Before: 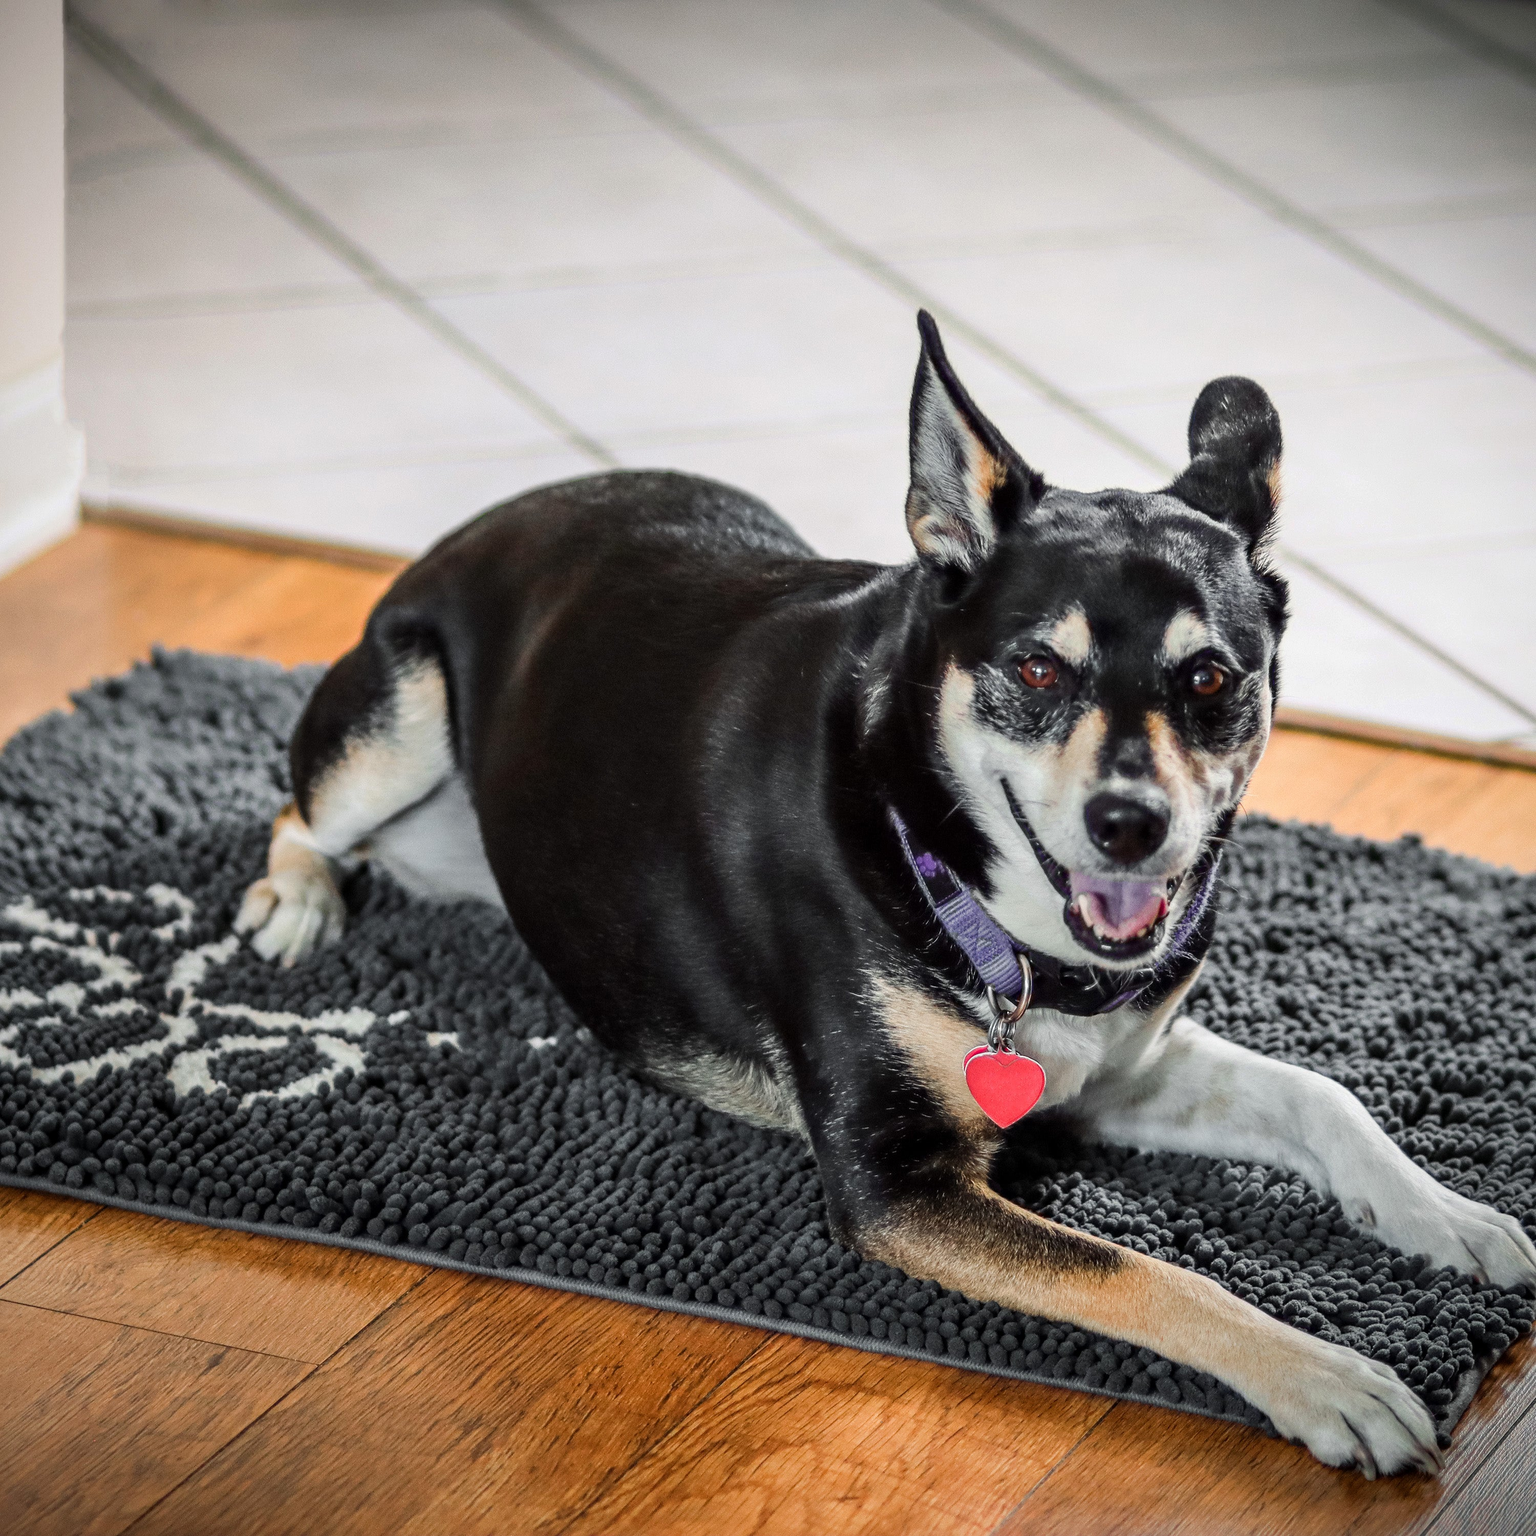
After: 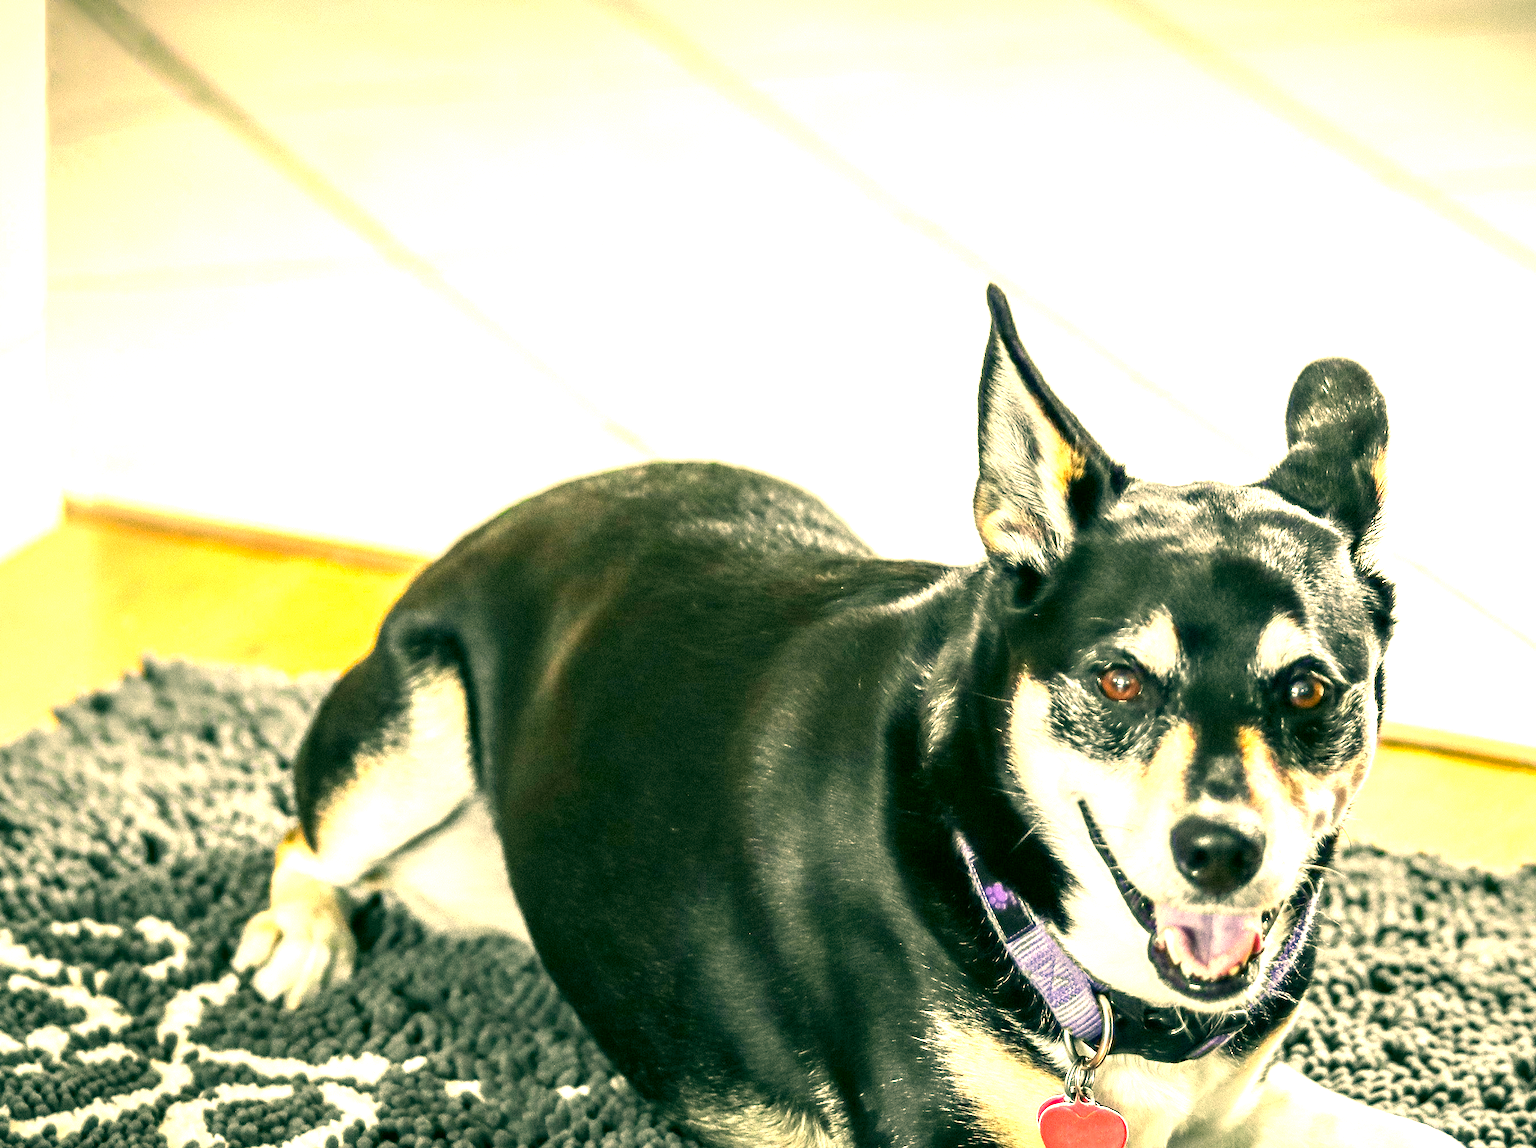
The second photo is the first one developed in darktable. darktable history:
exposure: black level correction 0.001, exposure 1.822 EV, compensate exposure bias true, compensate highlight preservation false
crop: left 1.509%, top 3.452%, right 7.696%, bottom 28.452%
color correction: highlights a* 5.62, highlights b* 33.57, shadows a* -25.86, shadows b* 4.02
